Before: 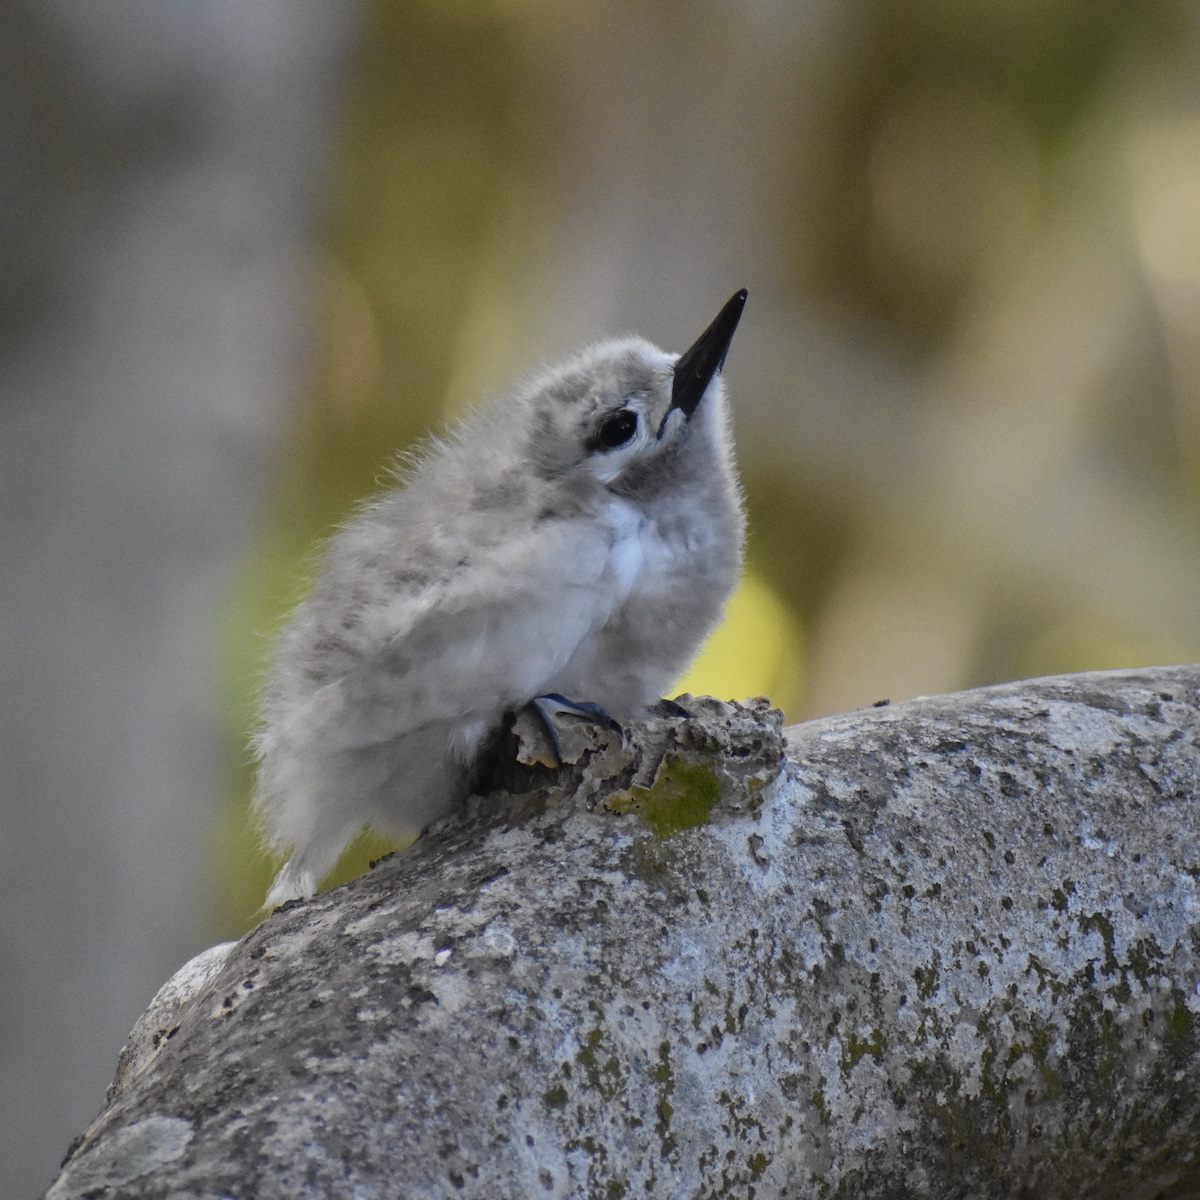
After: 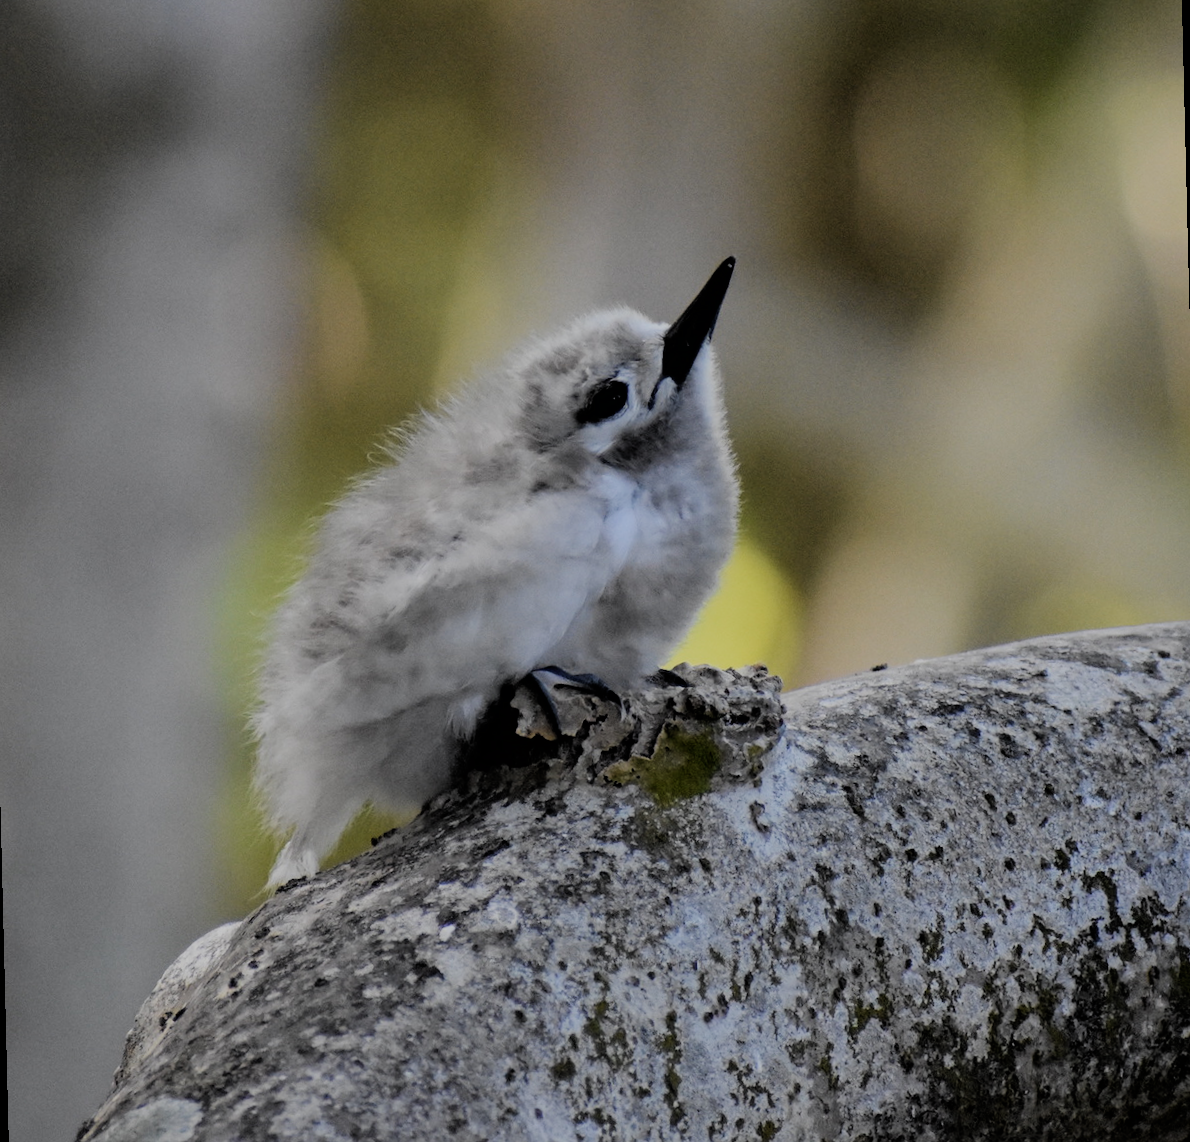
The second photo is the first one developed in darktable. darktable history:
filmic rgb: black relative exposure -4.14 EV, white relative exposure 5.1 EV, hardness 2.11, contrast 1.165
rotate and perspective: rotation -1.42°, crop left 0.016, crop right 0.984, crop top 0.035, crop bottom 0.965
